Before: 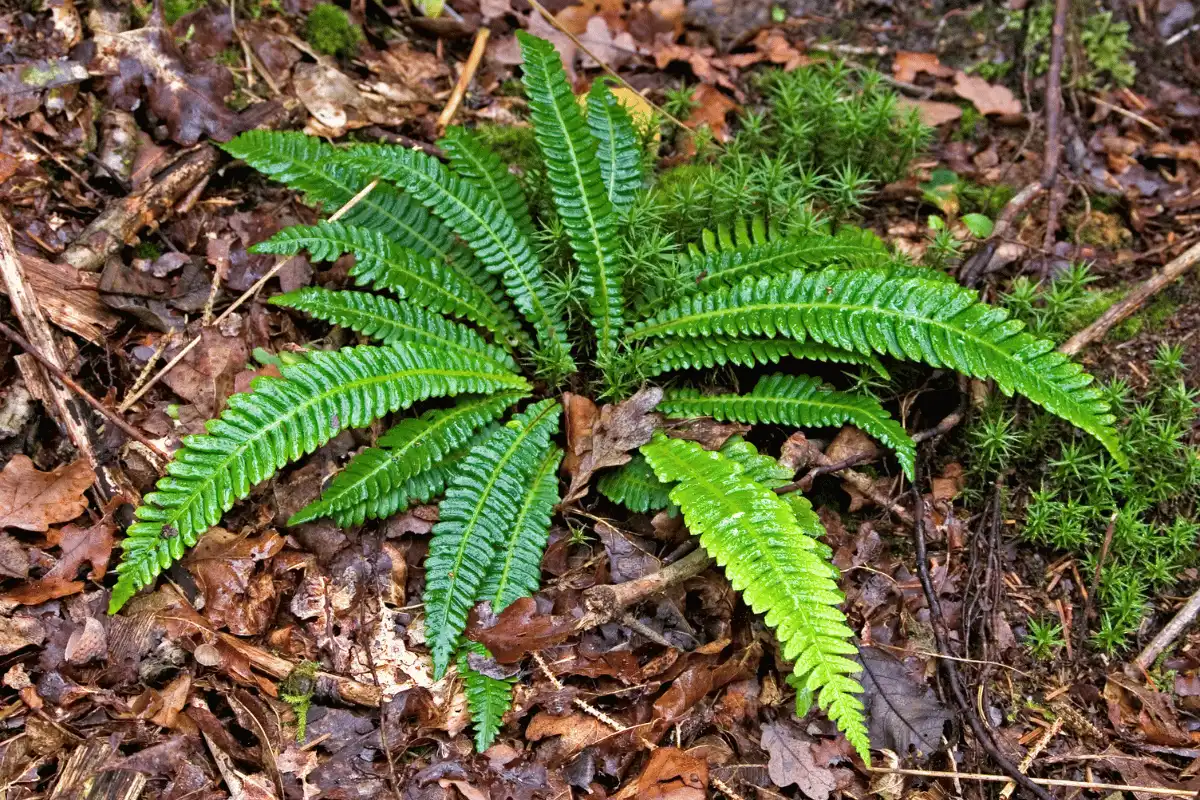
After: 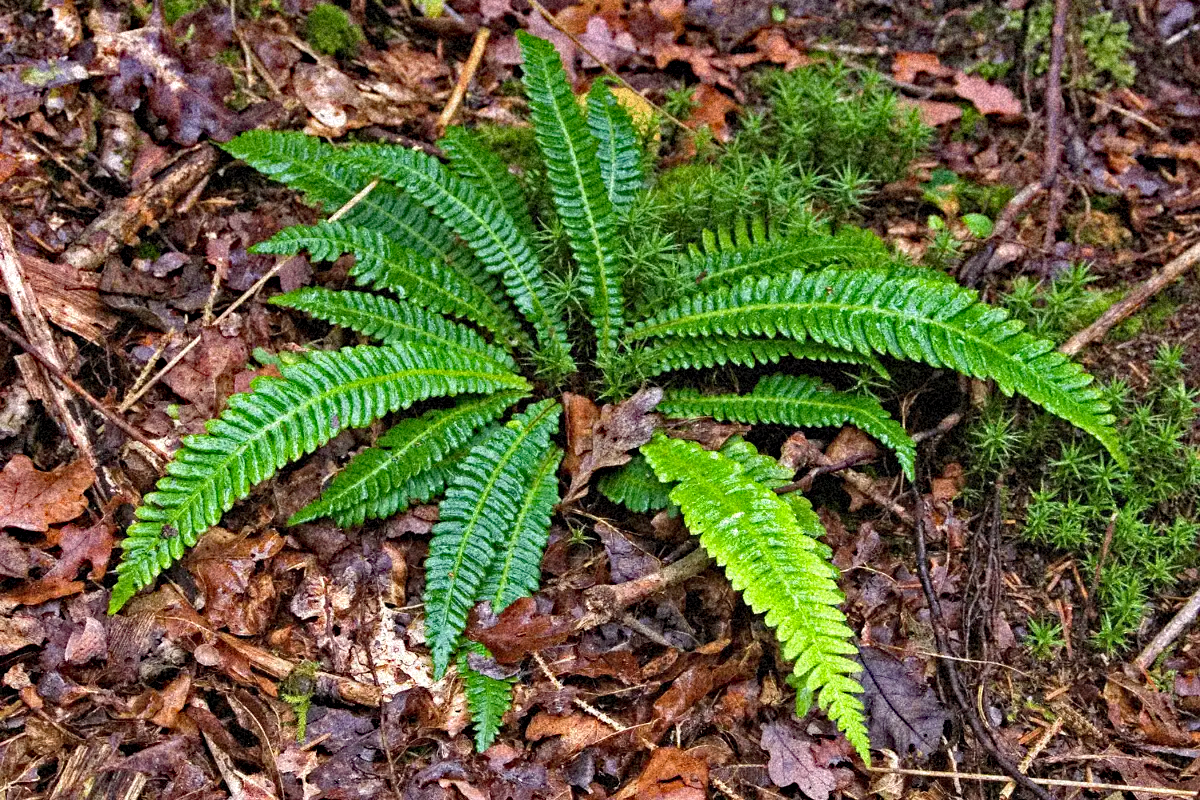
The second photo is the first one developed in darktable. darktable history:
shadows and highlights: shadows 37.27, highlights -28.18, soften with gaussian
grain: coarseness 46.9 ISO, strength 50.21%, mid-tones bias 0%
tone equalizer: on, module defaults
haze removal: strength 0.5, distance 0.43, compatibility mode true, adaptive false
